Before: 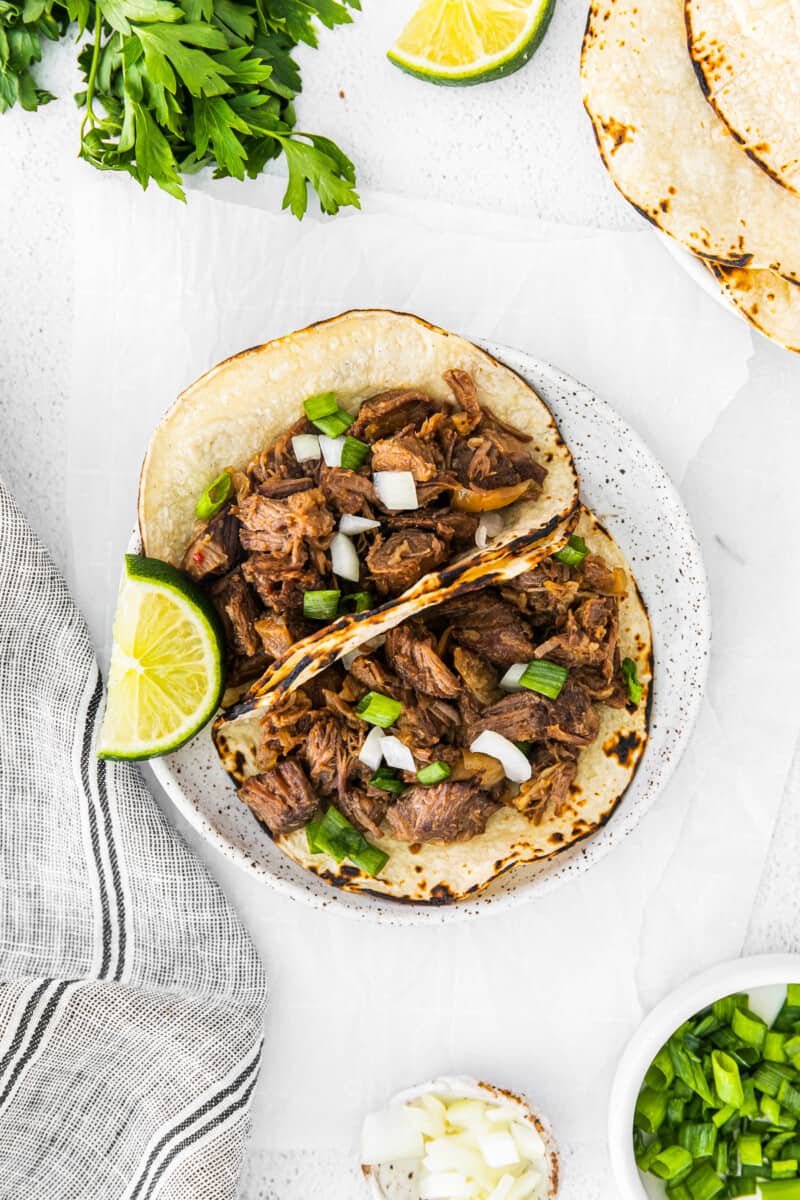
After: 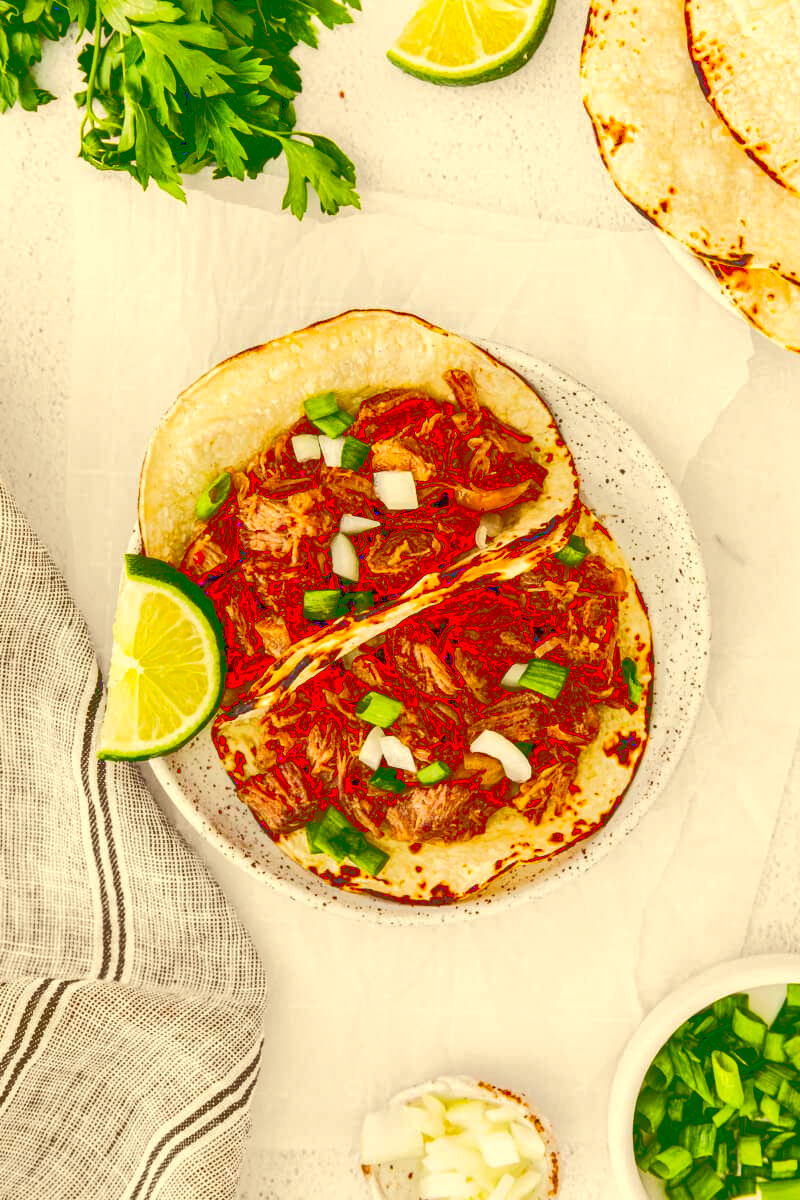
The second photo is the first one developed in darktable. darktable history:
local contrast: mode bilateral grid, contrast 20, coarseness 51, detail 119%, midtone range 0.2
tone curve: curves: ch0 [(0, 0) (0.003, 0.278) (0.011, 0.282) (0.025, 0.282) (0.044, 0.29) (0.069, 0.295) (0.1, 0.306) (0.136, 0.316) (0.177, 0.33) (0.224, 0.358) (0.277, 0.403) (0.335, 0.451) (0.399, 0.505) (0.468, 0.558) (0.543, 0.611) (0.623, 0.679) (0.709, 0.751) (0.801, 0.815) (0.898, 0.863) (1, 1)], color space Lab, linked channels, preserve colors none
color correction: highlights a* 1.02, highlights b* 24.43, shadows a* 15.74, shadows b* 24.94
contrast brightness saturation: contrast 0.215, brightness -0.183, saturation 0.235
